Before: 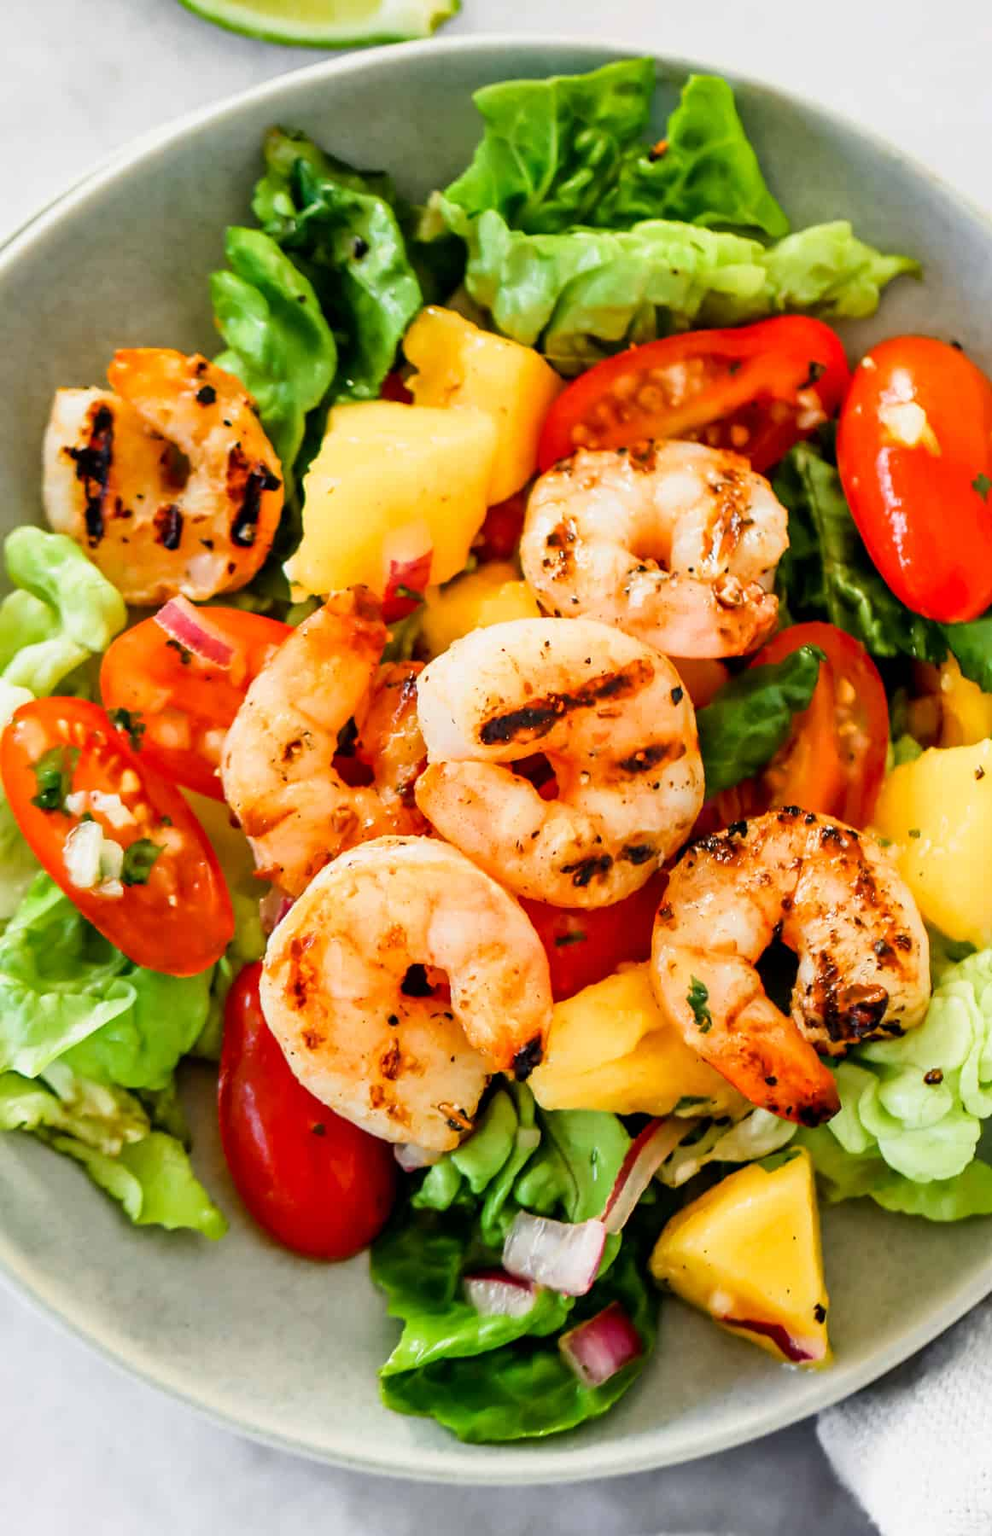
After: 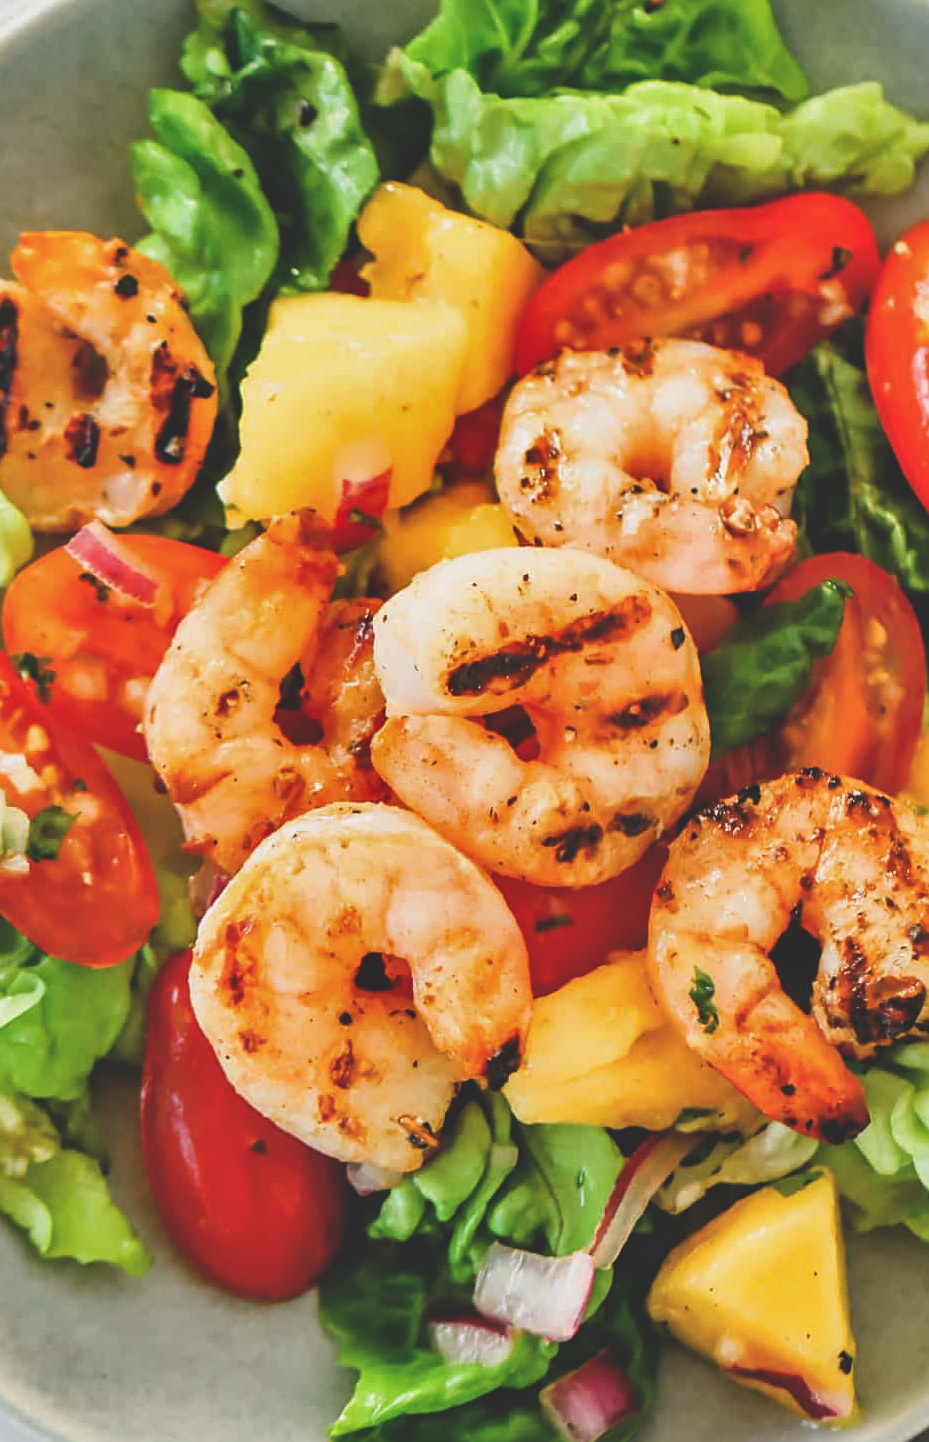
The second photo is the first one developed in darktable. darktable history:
exposure: black level correction -0.026, exposure -0.119 EV, compensate exposure bias true, compensate highlight preservation false
shadows and highlights: soften with gaussian
sharpen: amount 0.206
crop and rotate: left 9.936%, top 9.88%, right 10.073%, bottom 9.988%
